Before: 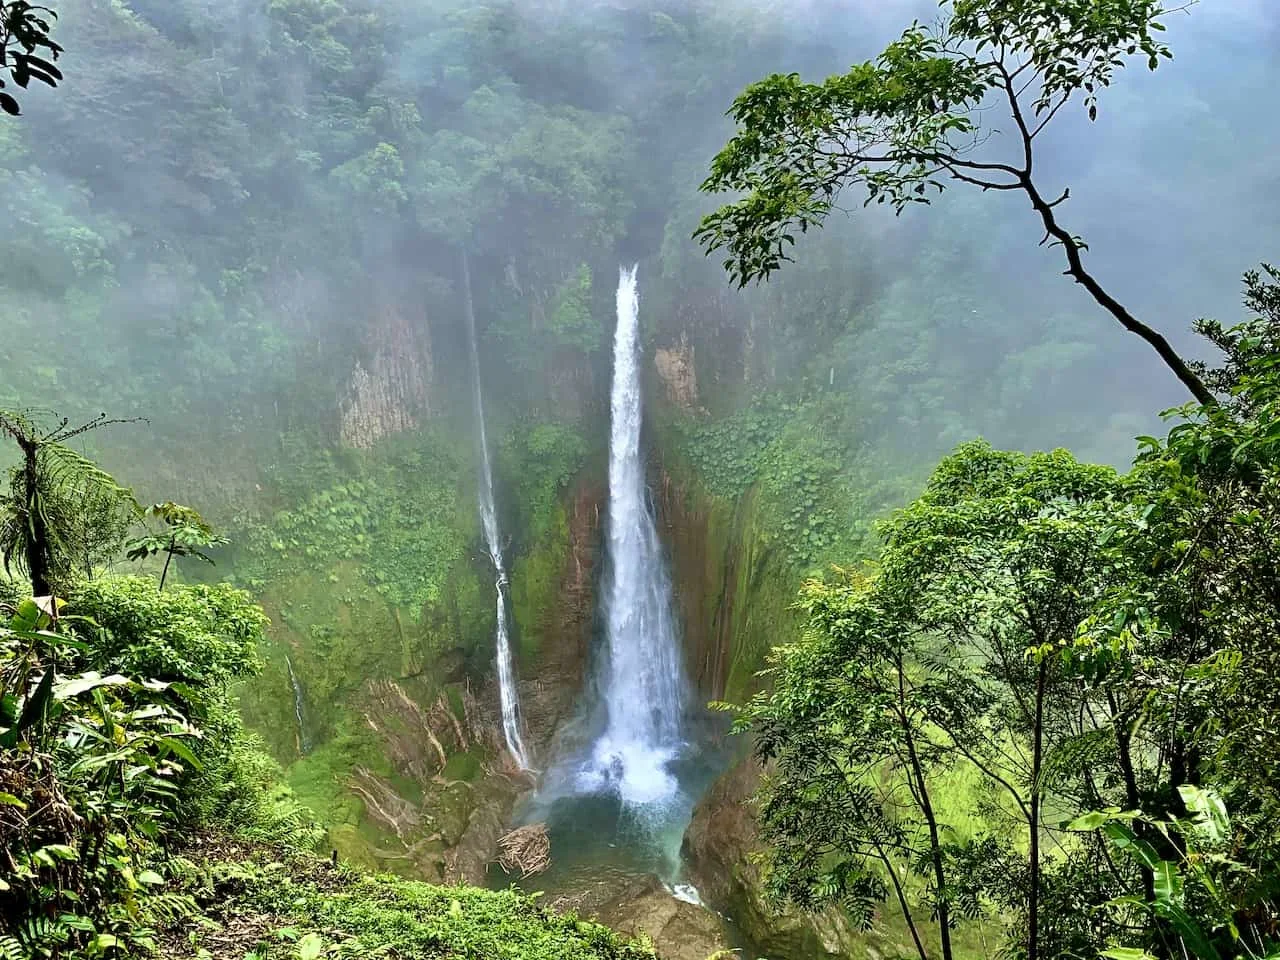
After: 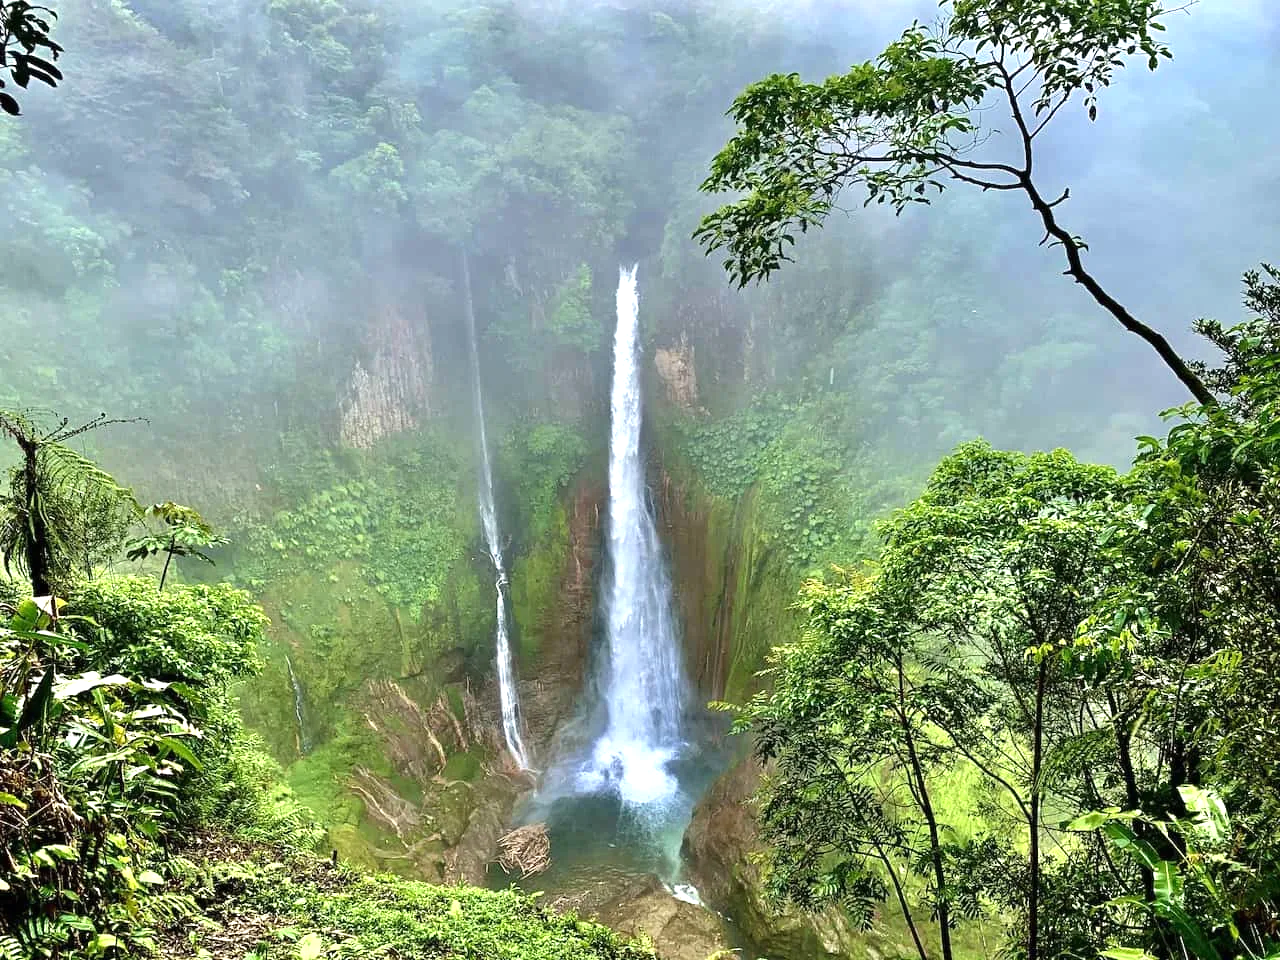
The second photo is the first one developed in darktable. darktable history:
exposure: black level correction 0, exposure 0.5 EV, compensate exposure bias true, compensate highlight preservation false
